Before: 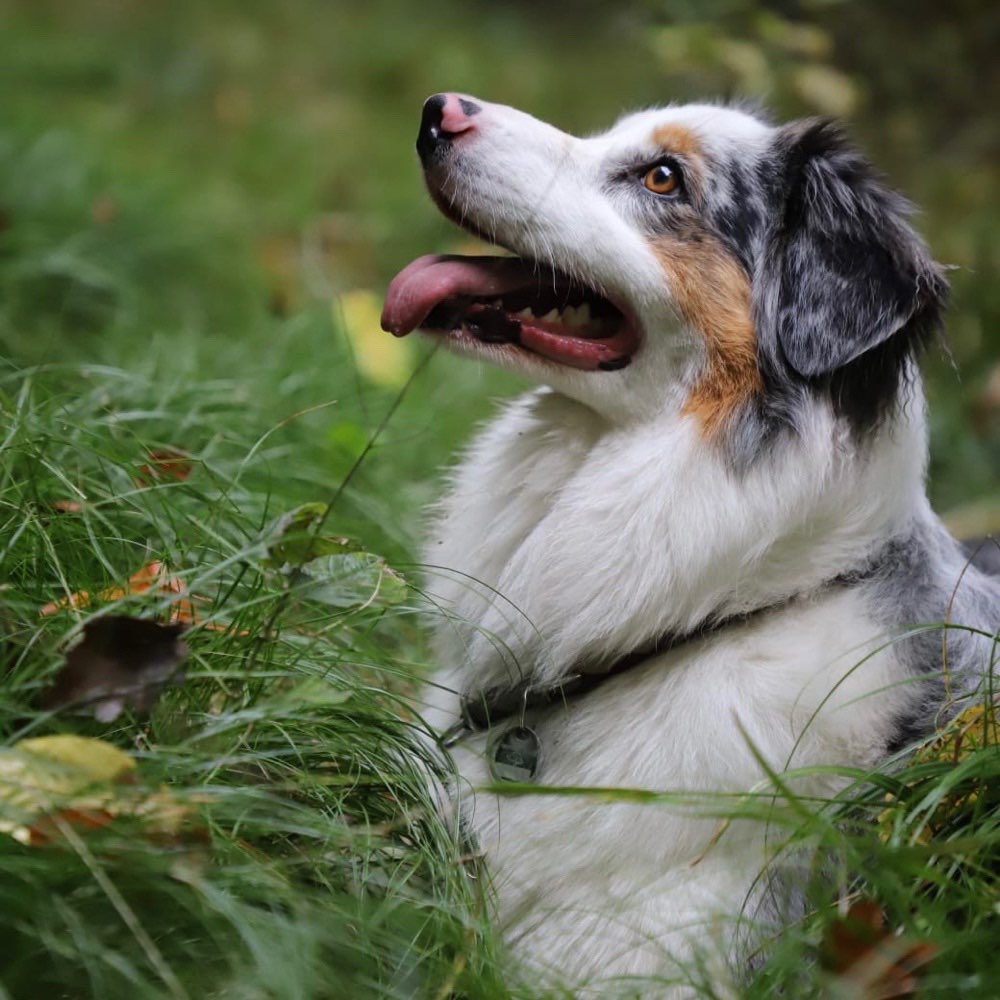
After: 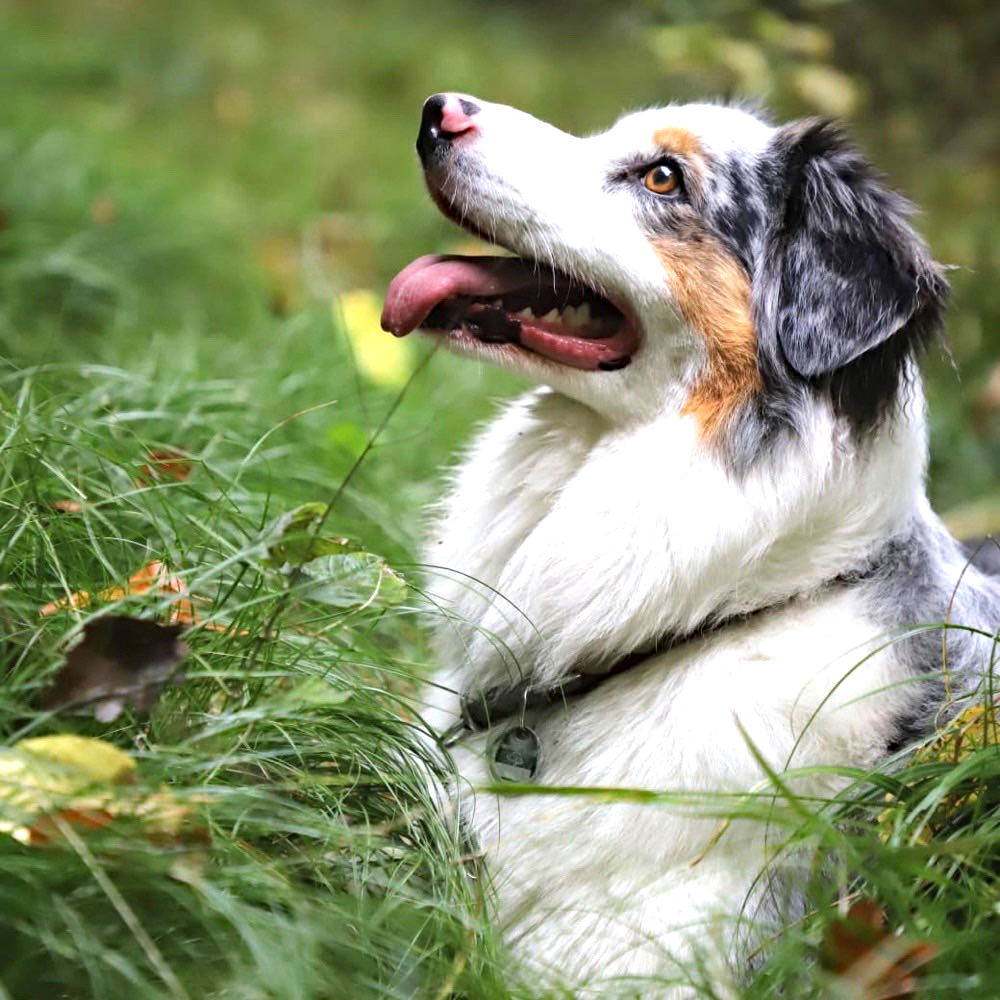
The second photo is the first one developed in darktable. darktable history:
color zones: curves: ch0 [(0.25, 0.5) (0.428, 0.473) (0.75, 0.5)]; ch1 [(0.243, 0.479) (0.398, 0.452) (0.75, 0.5)]
exposure: black level correction 0, exposure 1.103 EV, compensate highlight preservation false
haze removal: compatibility mode true, adaptive false
